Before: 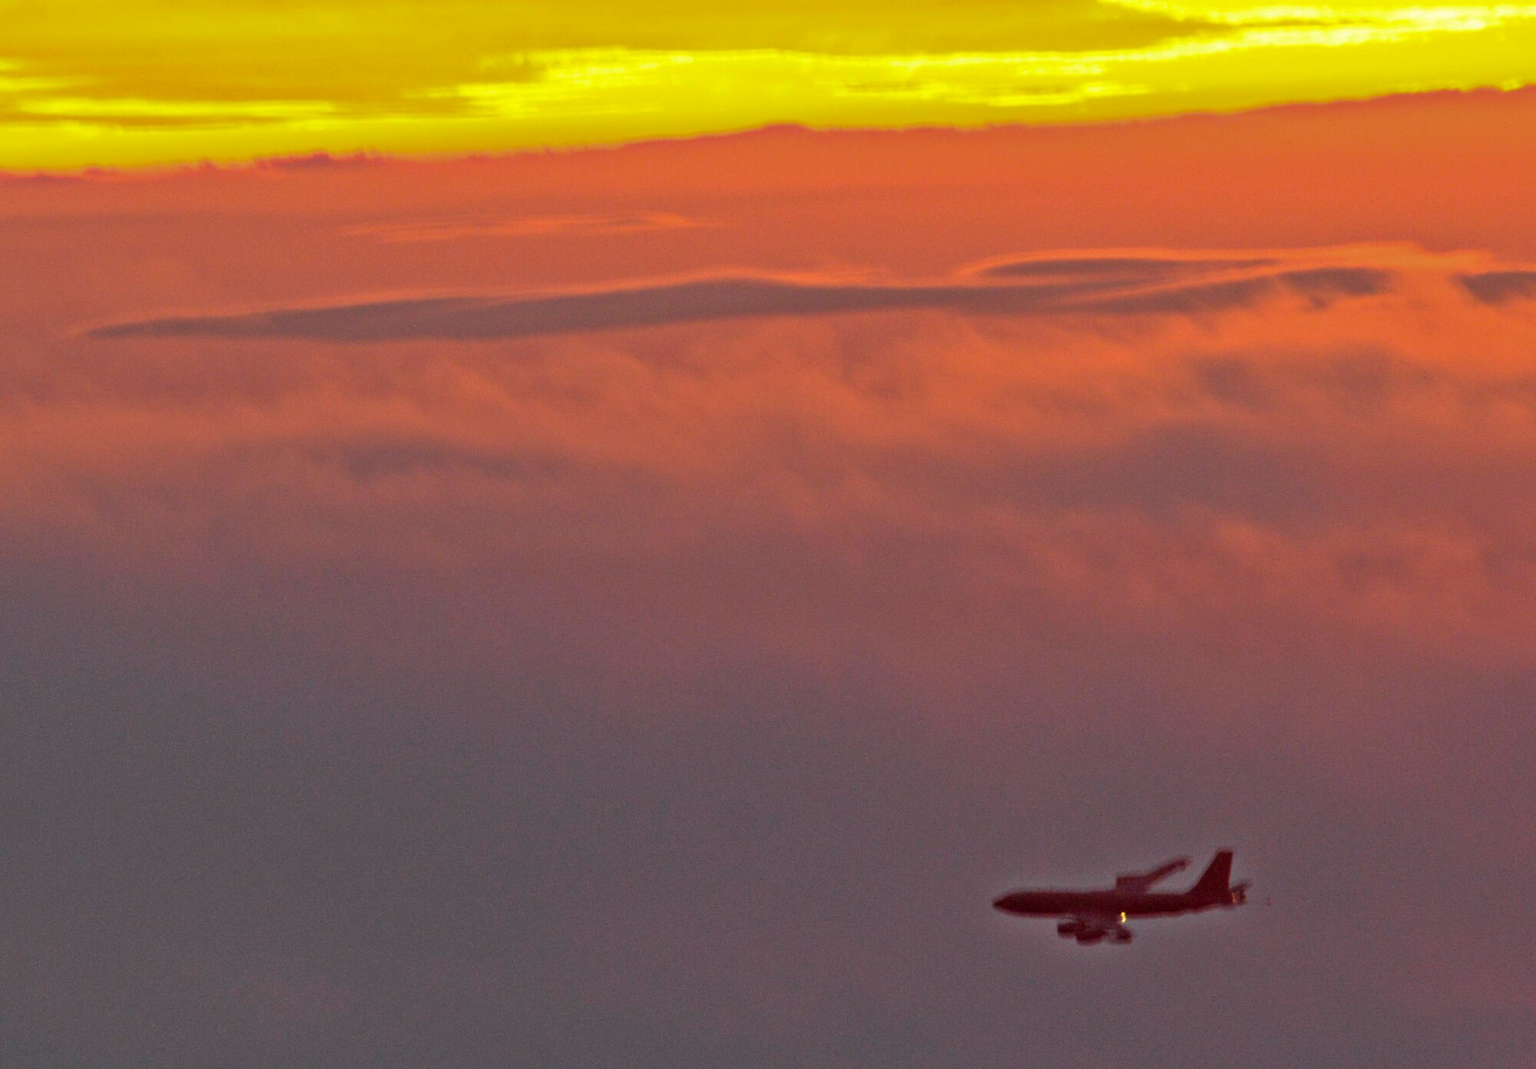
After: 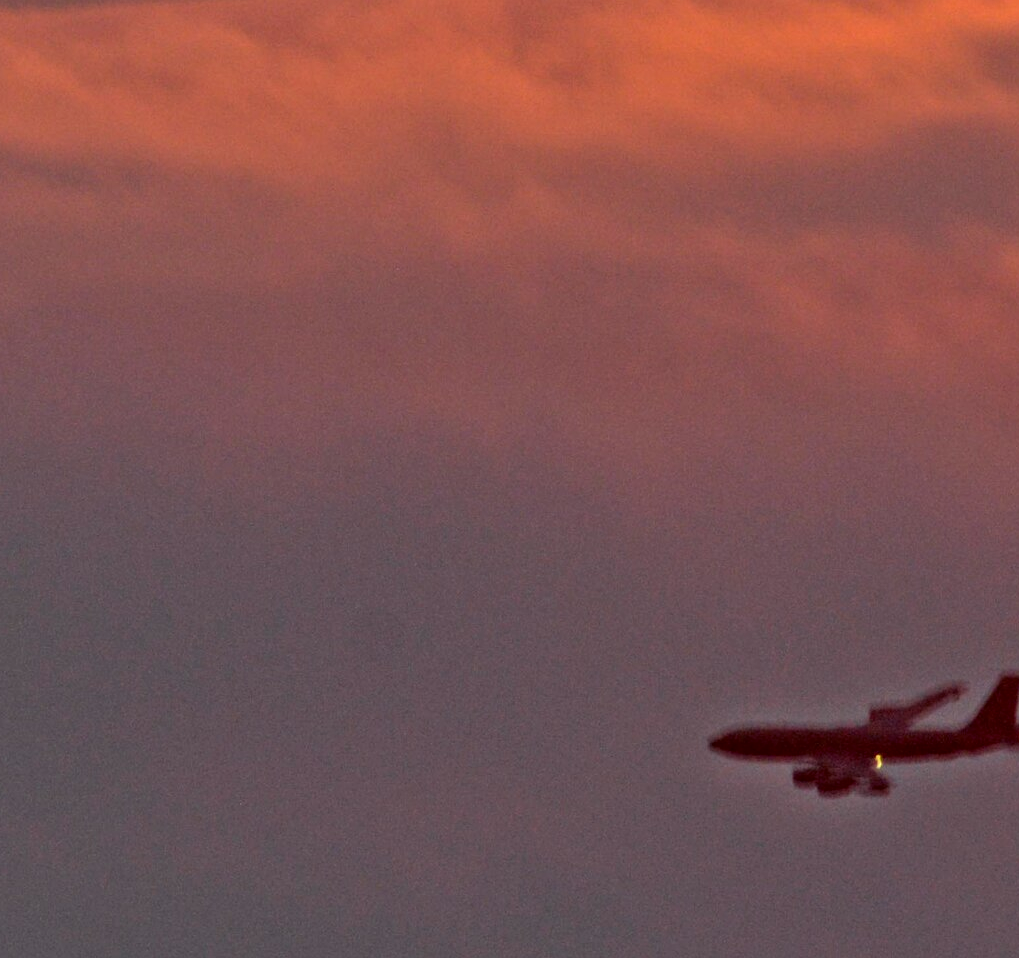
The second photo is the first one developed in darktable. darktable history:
crop and rotate: left 29.237%, top 31.152%, right 19.807%
local contrast: on, module defaults
